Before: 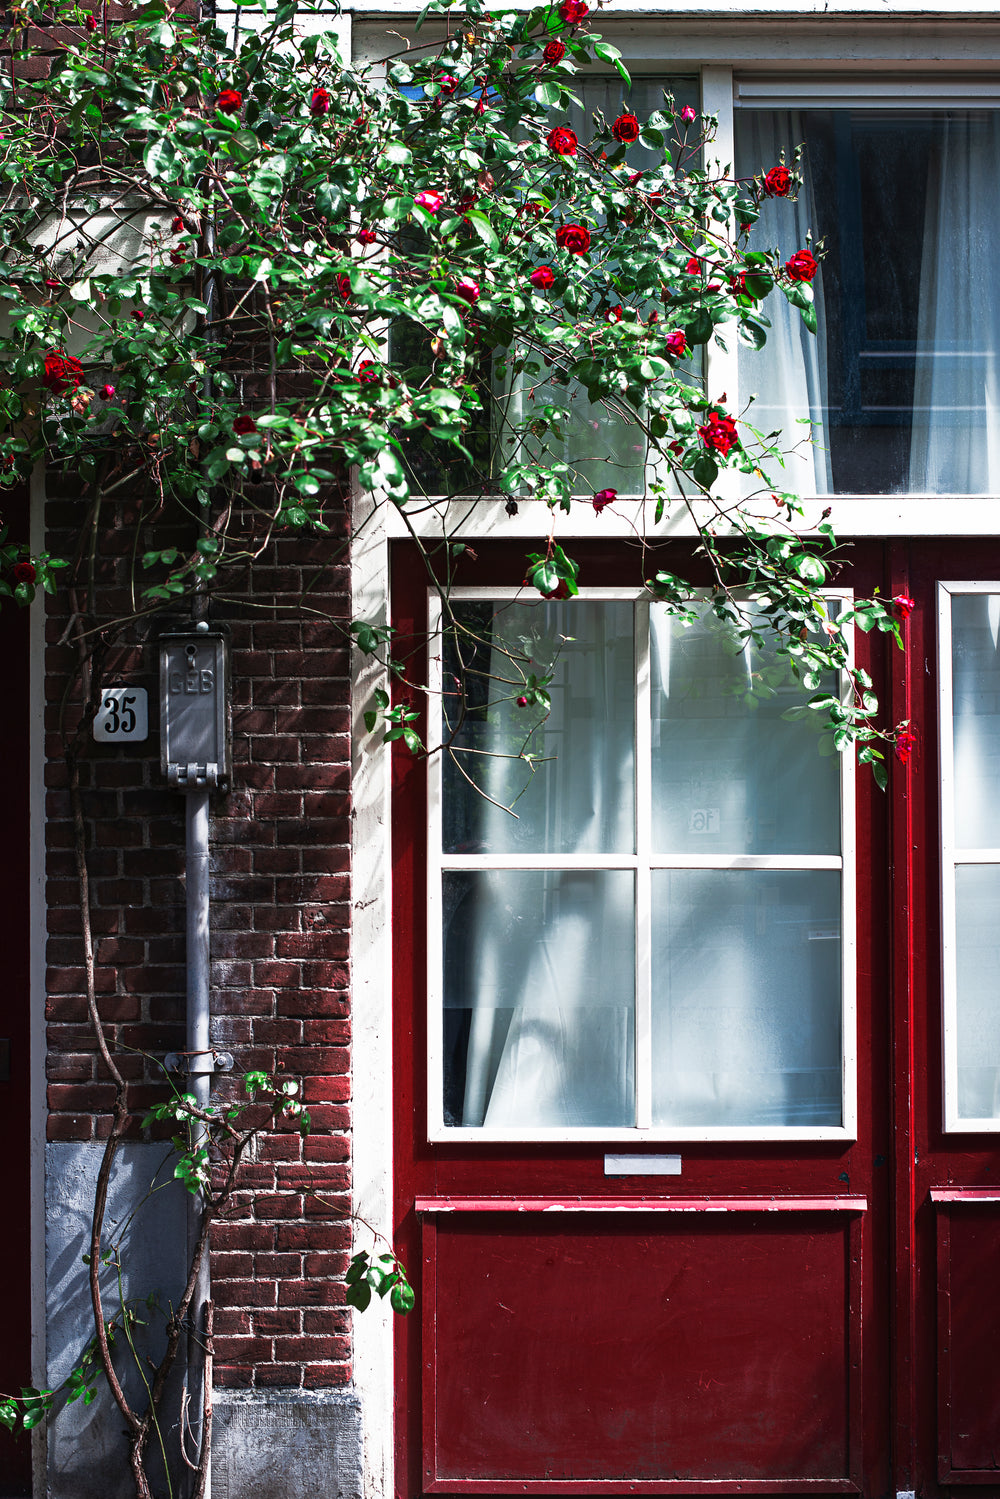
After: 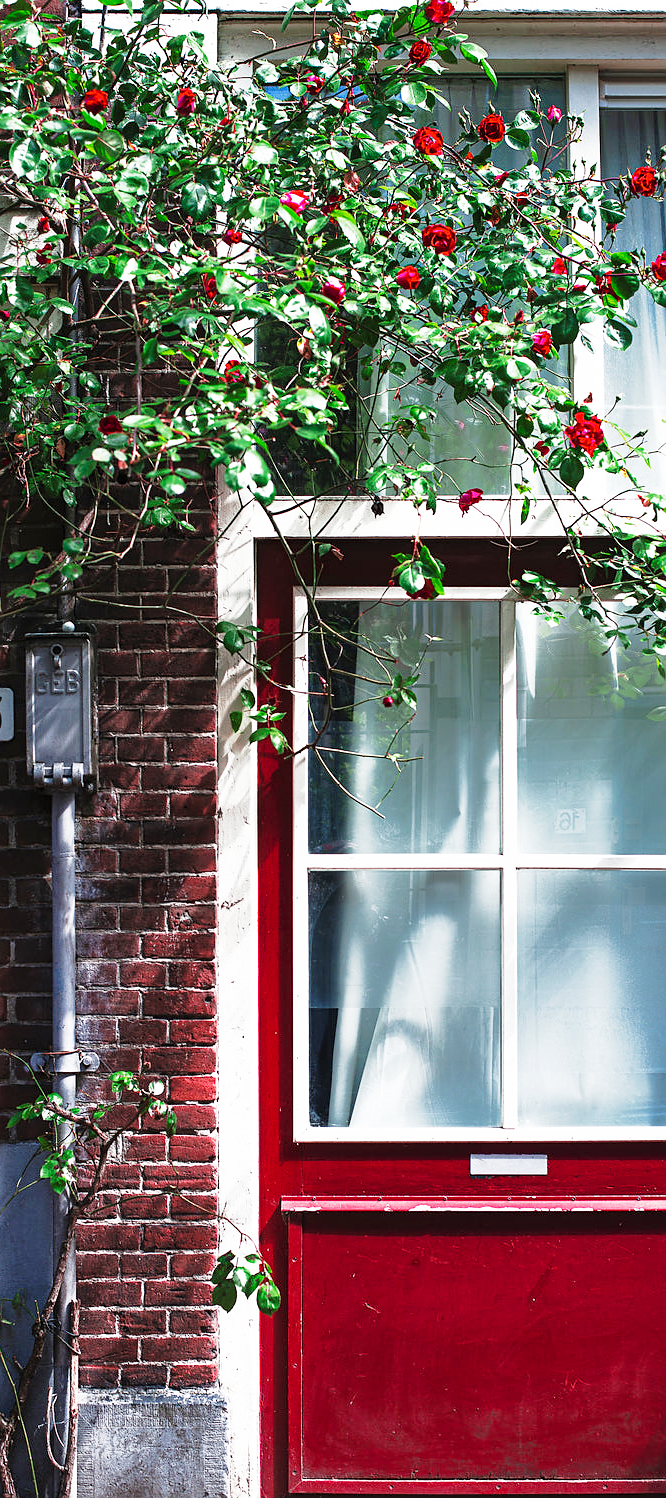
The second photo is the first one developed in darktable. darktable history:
sharpen: radius 1
crop and rotate: left 13.409%, right 19.924%
base curve: curves: ch0 [(0, 0) (0.028, 0.03) (0.121, 0.232) (0.46, 0.748) (0.859, 0.968) (1, 1)], preserve colors none
shadows and highlights: on, module defaults
